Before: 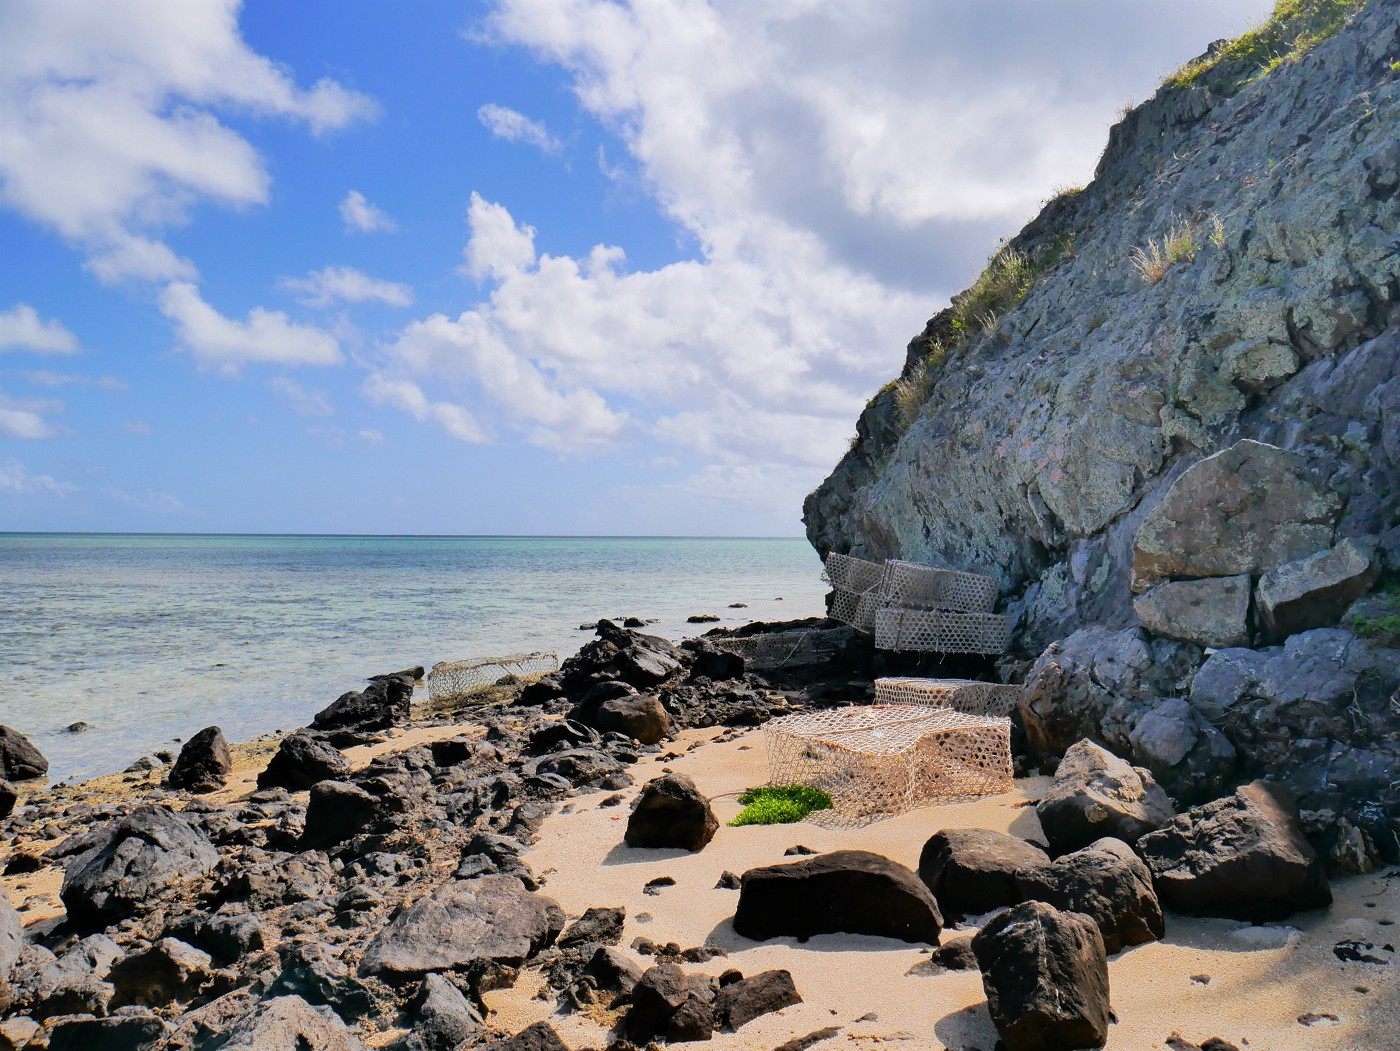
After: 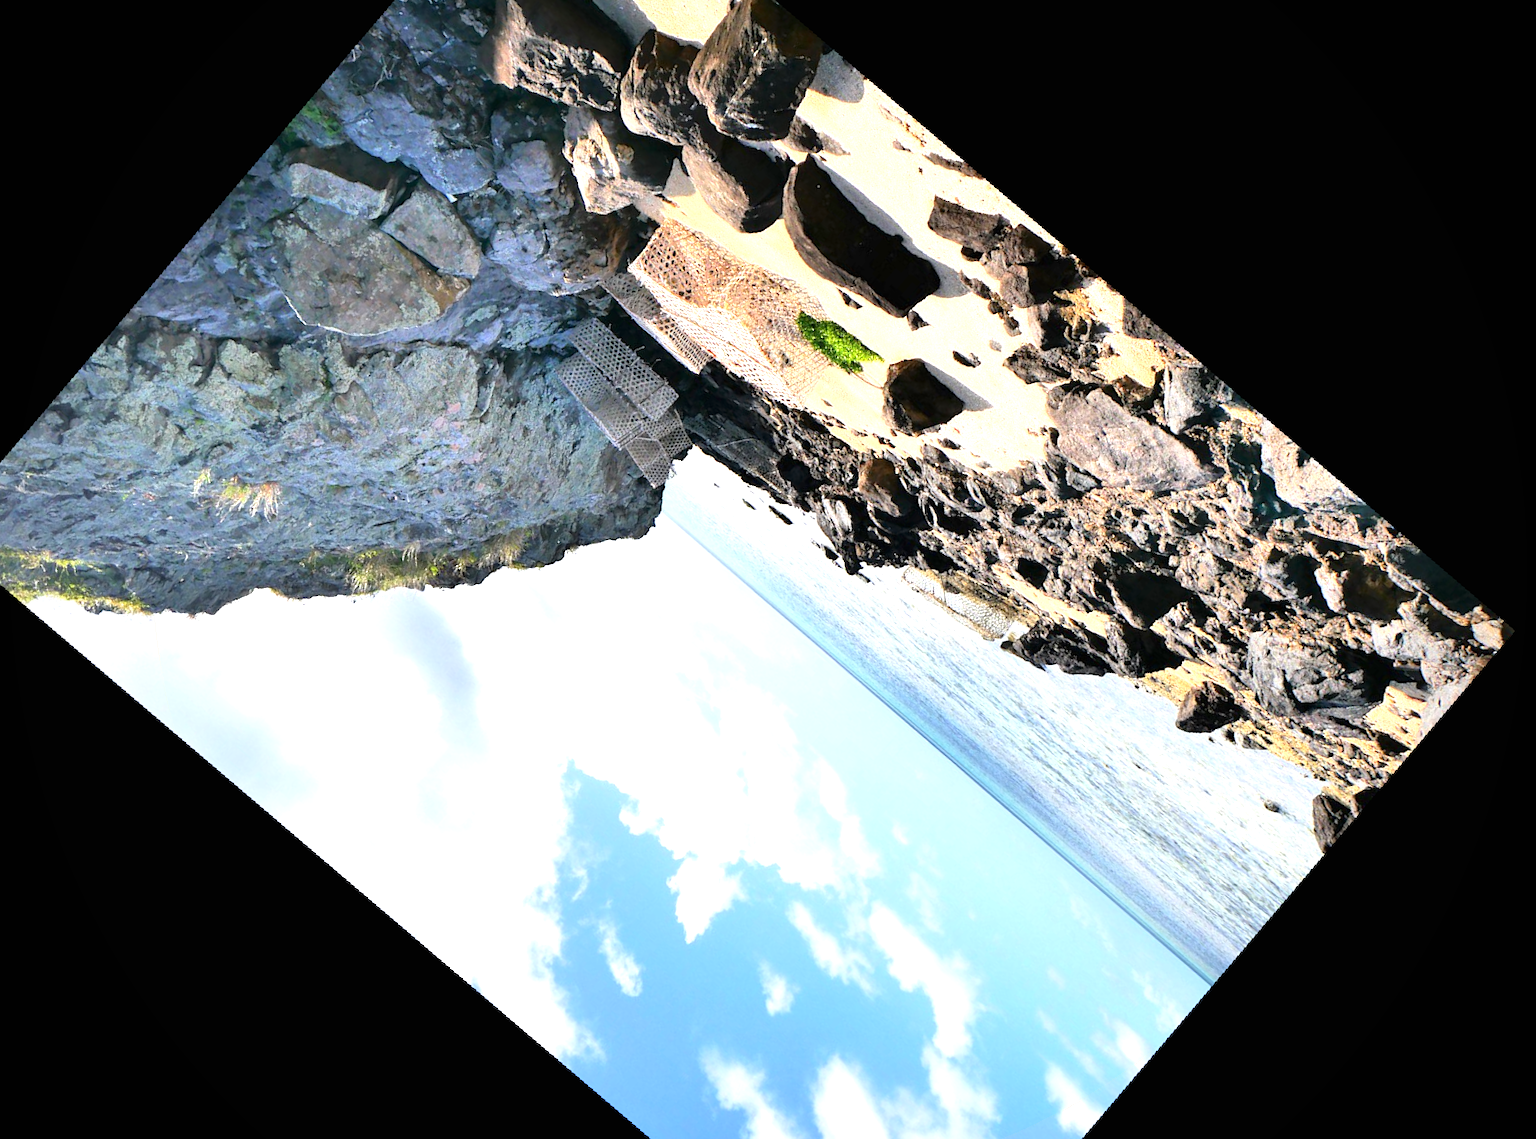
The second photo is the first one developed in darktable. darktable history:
crop and rotate: angle 148.68°, left 9.111%, top 15.603%, right 4.588%, bottom 17.041%
rotate and perspective: rotation 9.12°, automatic cropping off
exposure: black level correction 0, exposure 1.2 EV, compensate exposure bias true, compensate highlight preservation false
vignetting: unbound false
